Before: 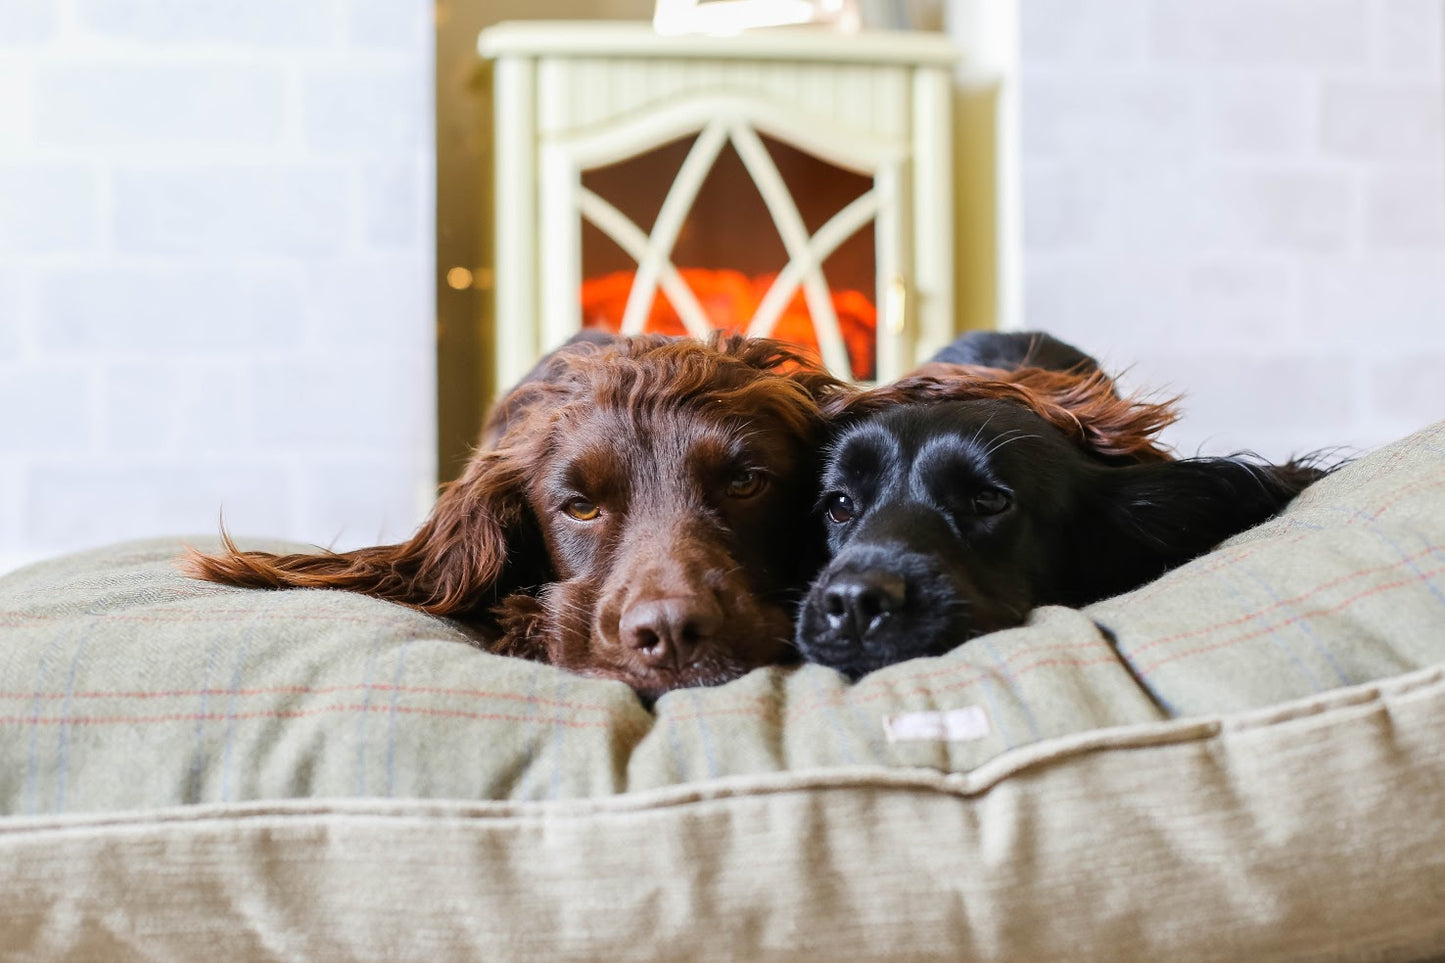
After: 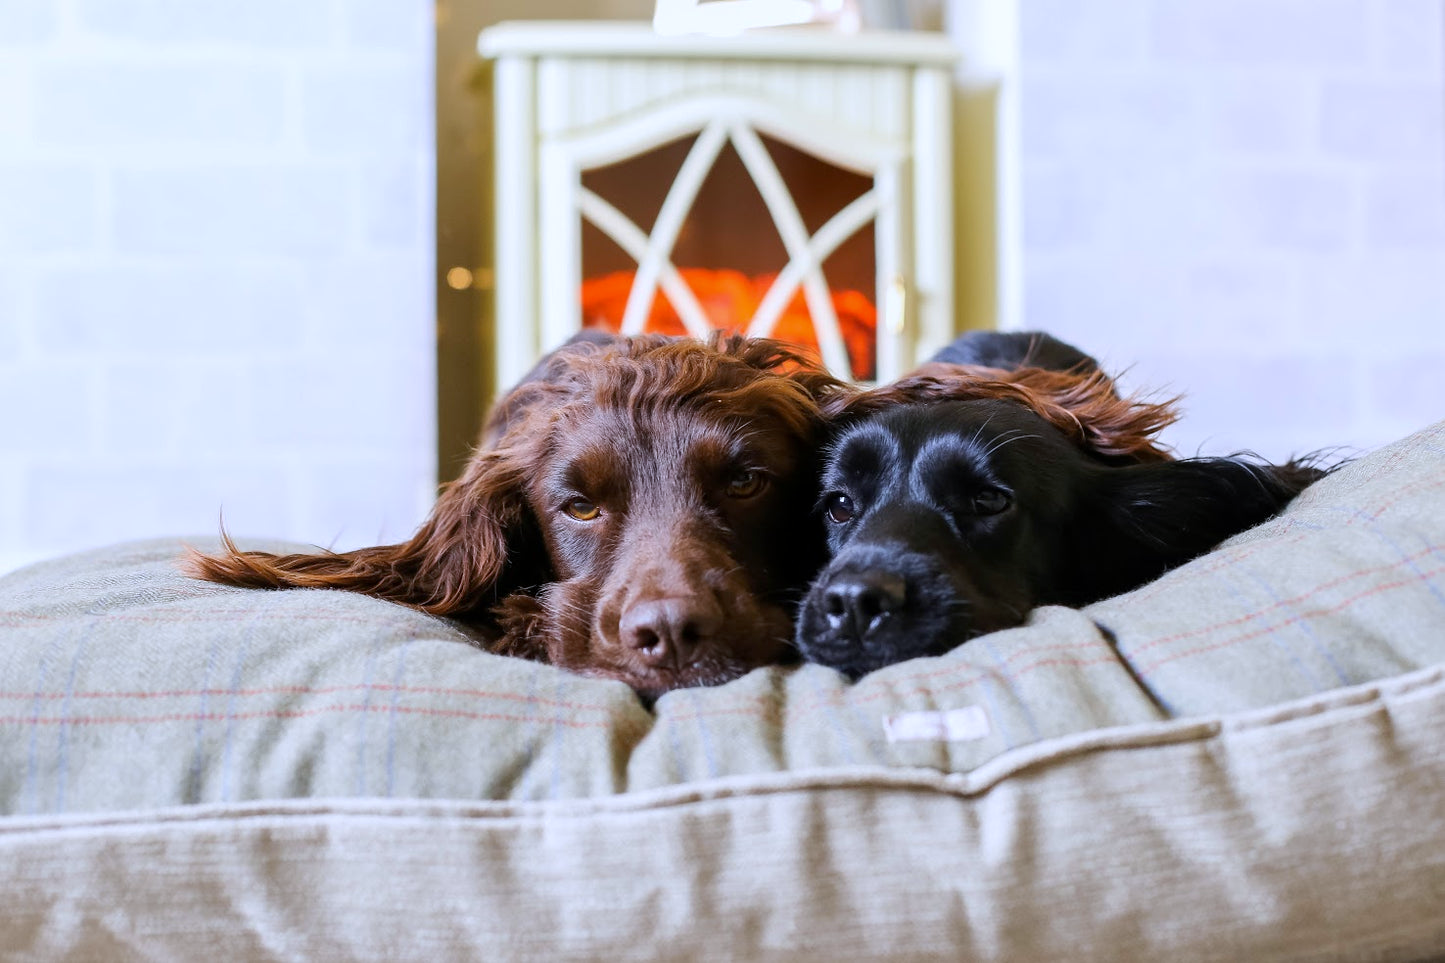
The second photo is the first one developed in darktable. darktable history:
exposure: black level correction 0.001, compensate highlight preservation false
white balance: red 0.967, blue 1.119, emerald 0.756
